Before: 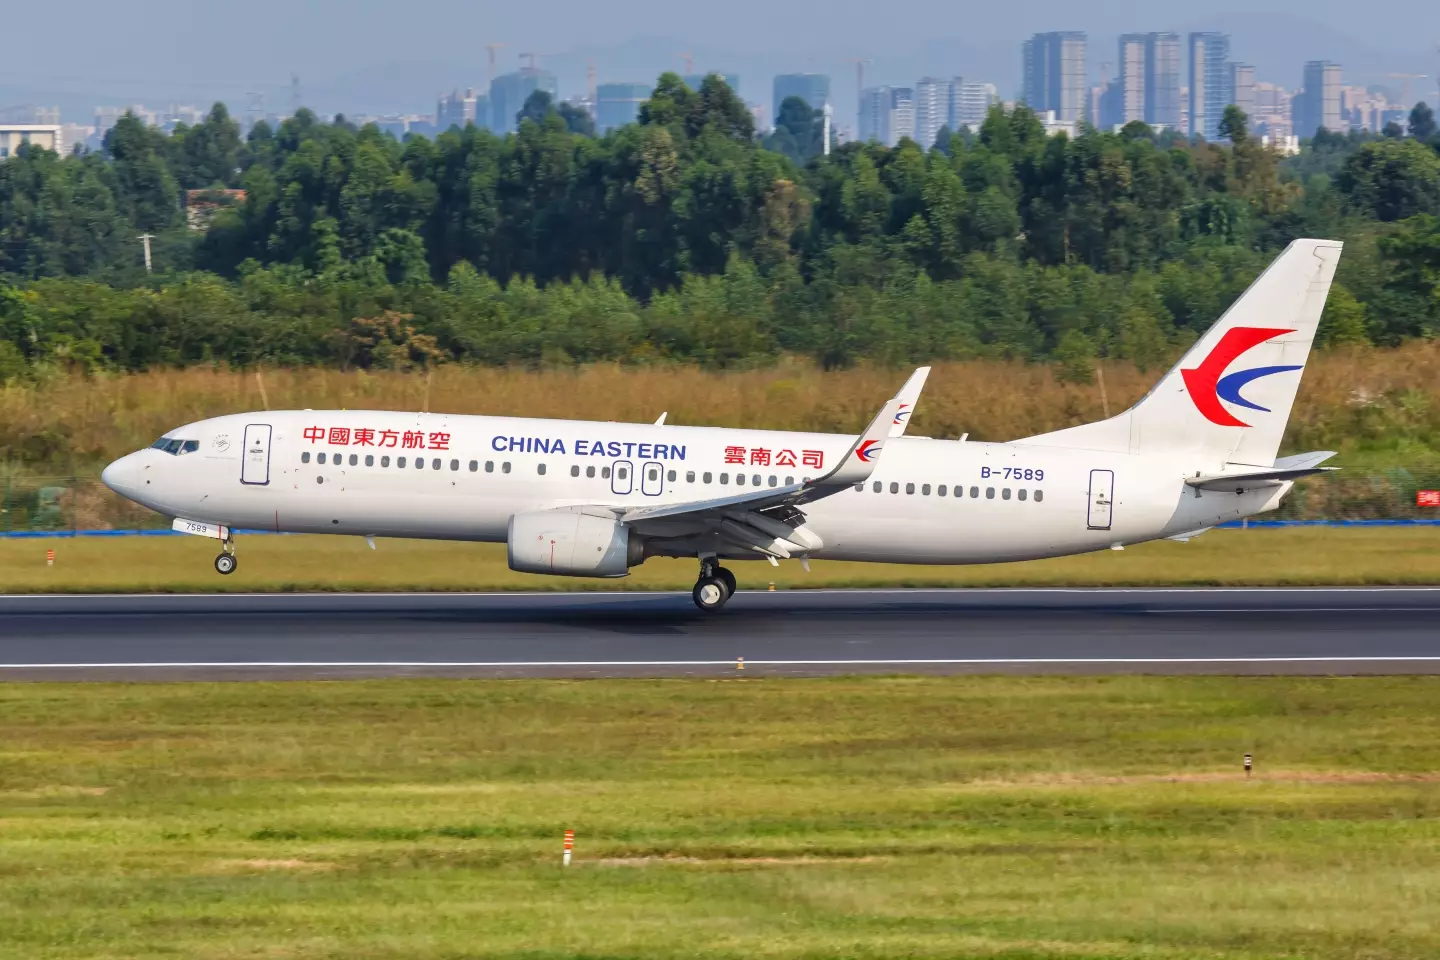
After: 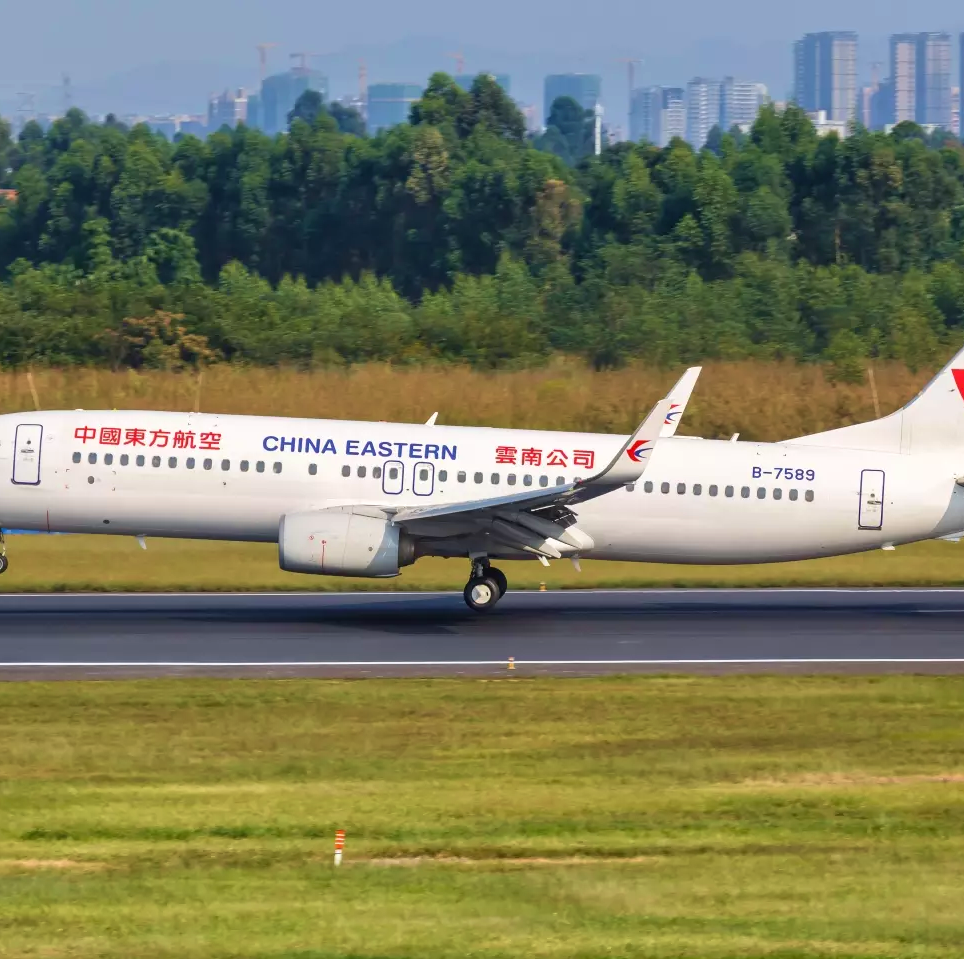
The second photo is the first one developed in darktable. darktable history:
crop and rotate: left 15.925%, right 17.086%
exposure: exposure 0.03 EV, compensate exposure bias true, compensate highlight preservation false
velvia: strength 21.66%
